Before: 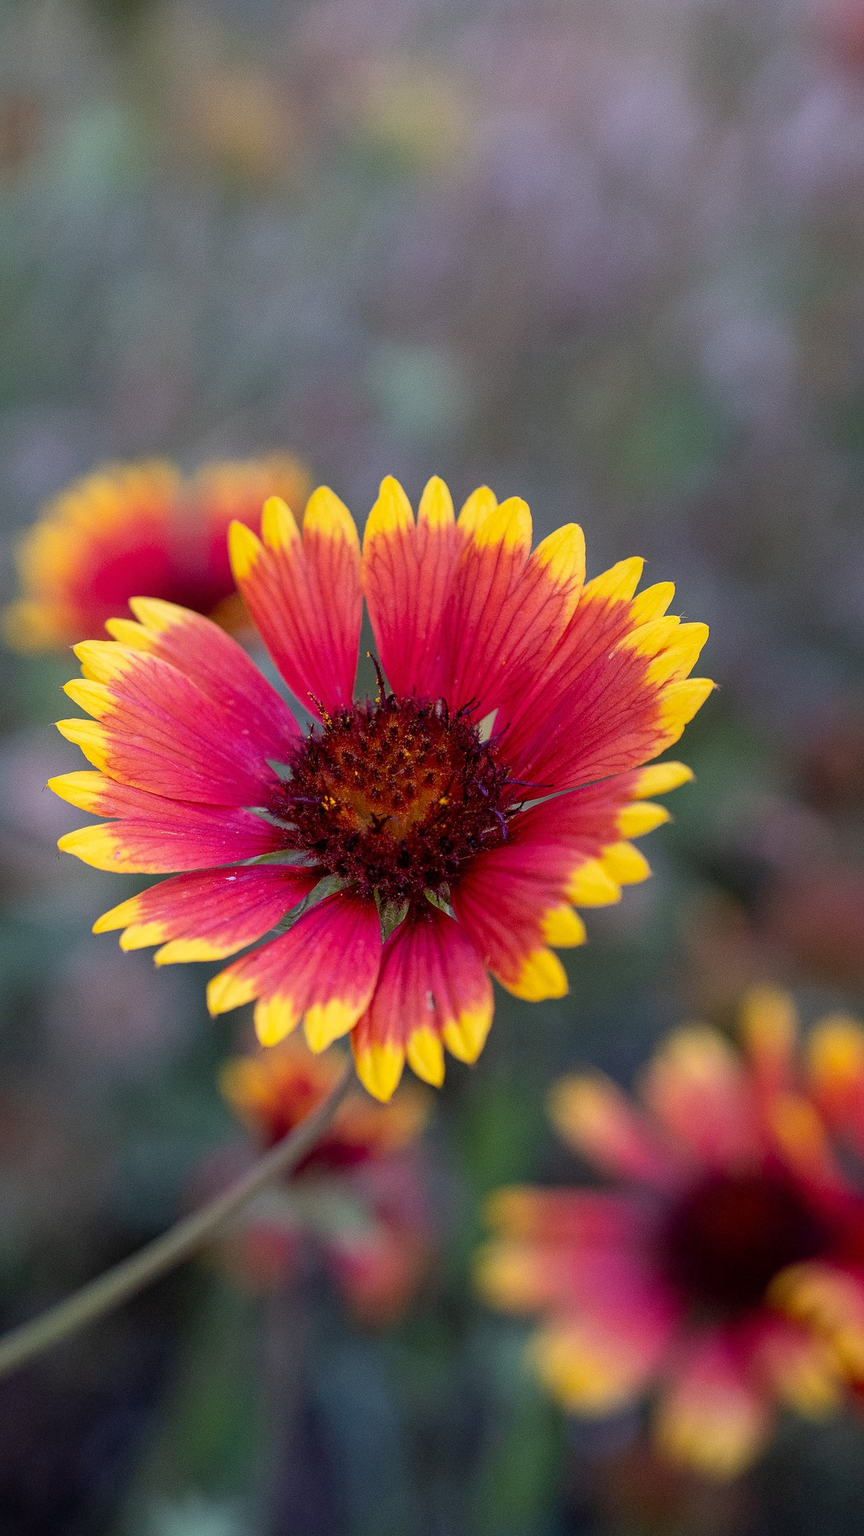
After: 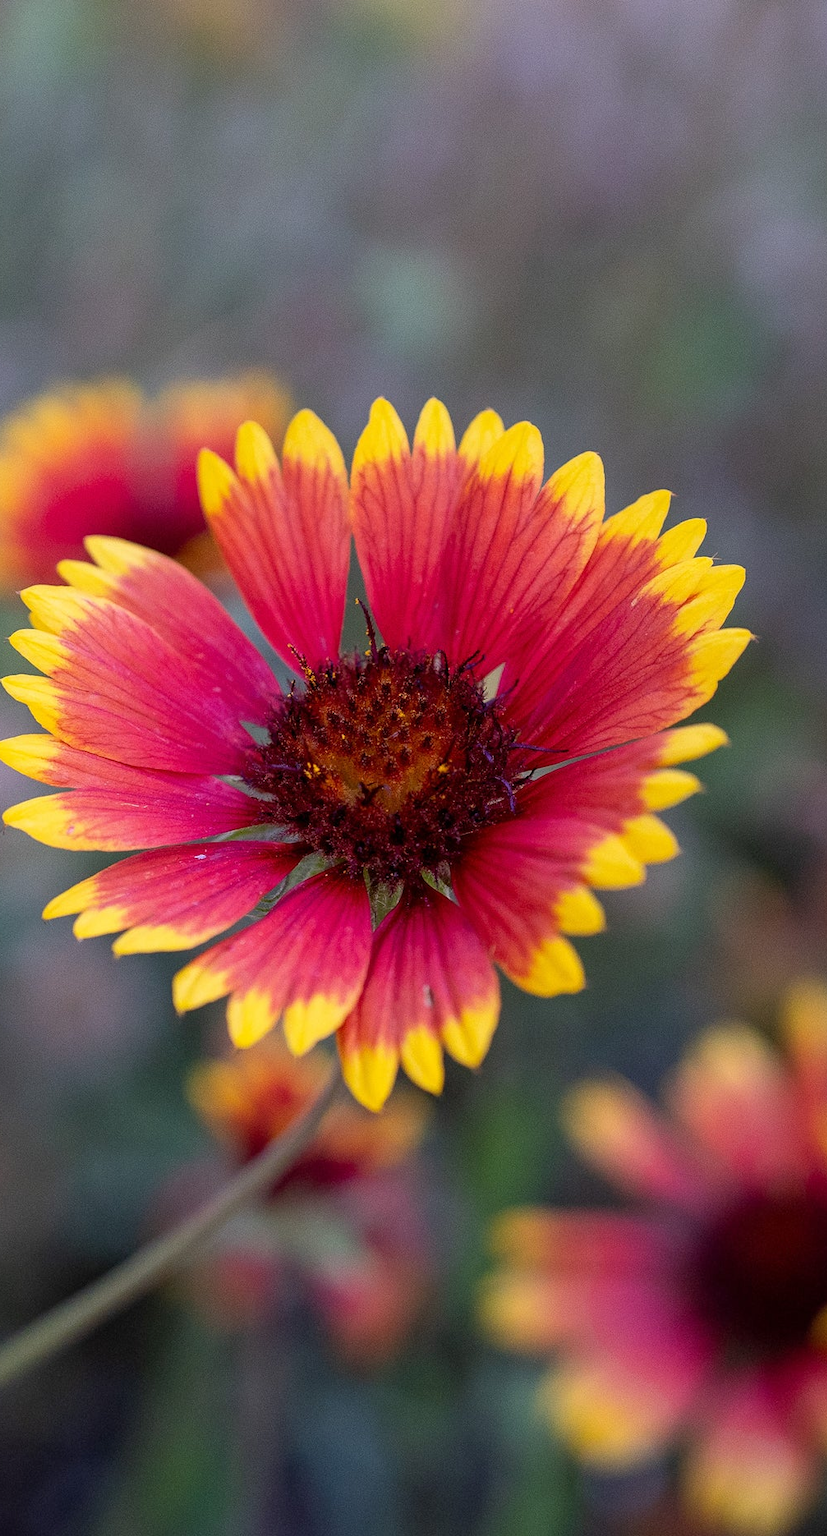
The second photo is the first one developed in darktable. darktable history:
crop: left 6.454%, top 8.323%, right 9.531%, bottom 3.965%
